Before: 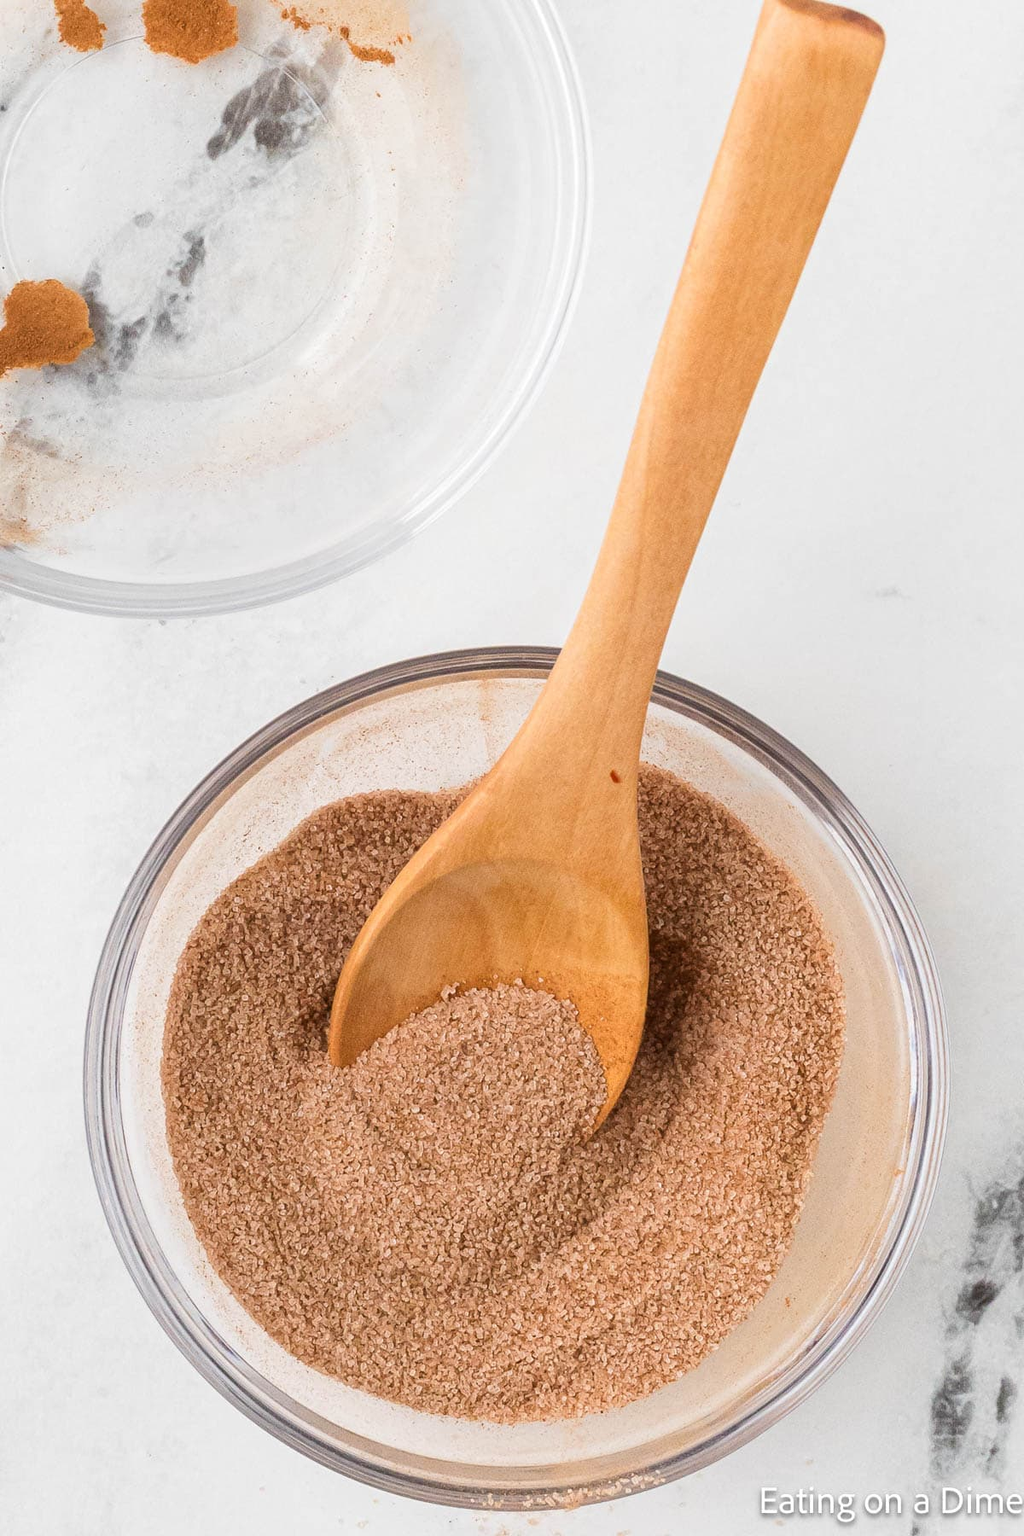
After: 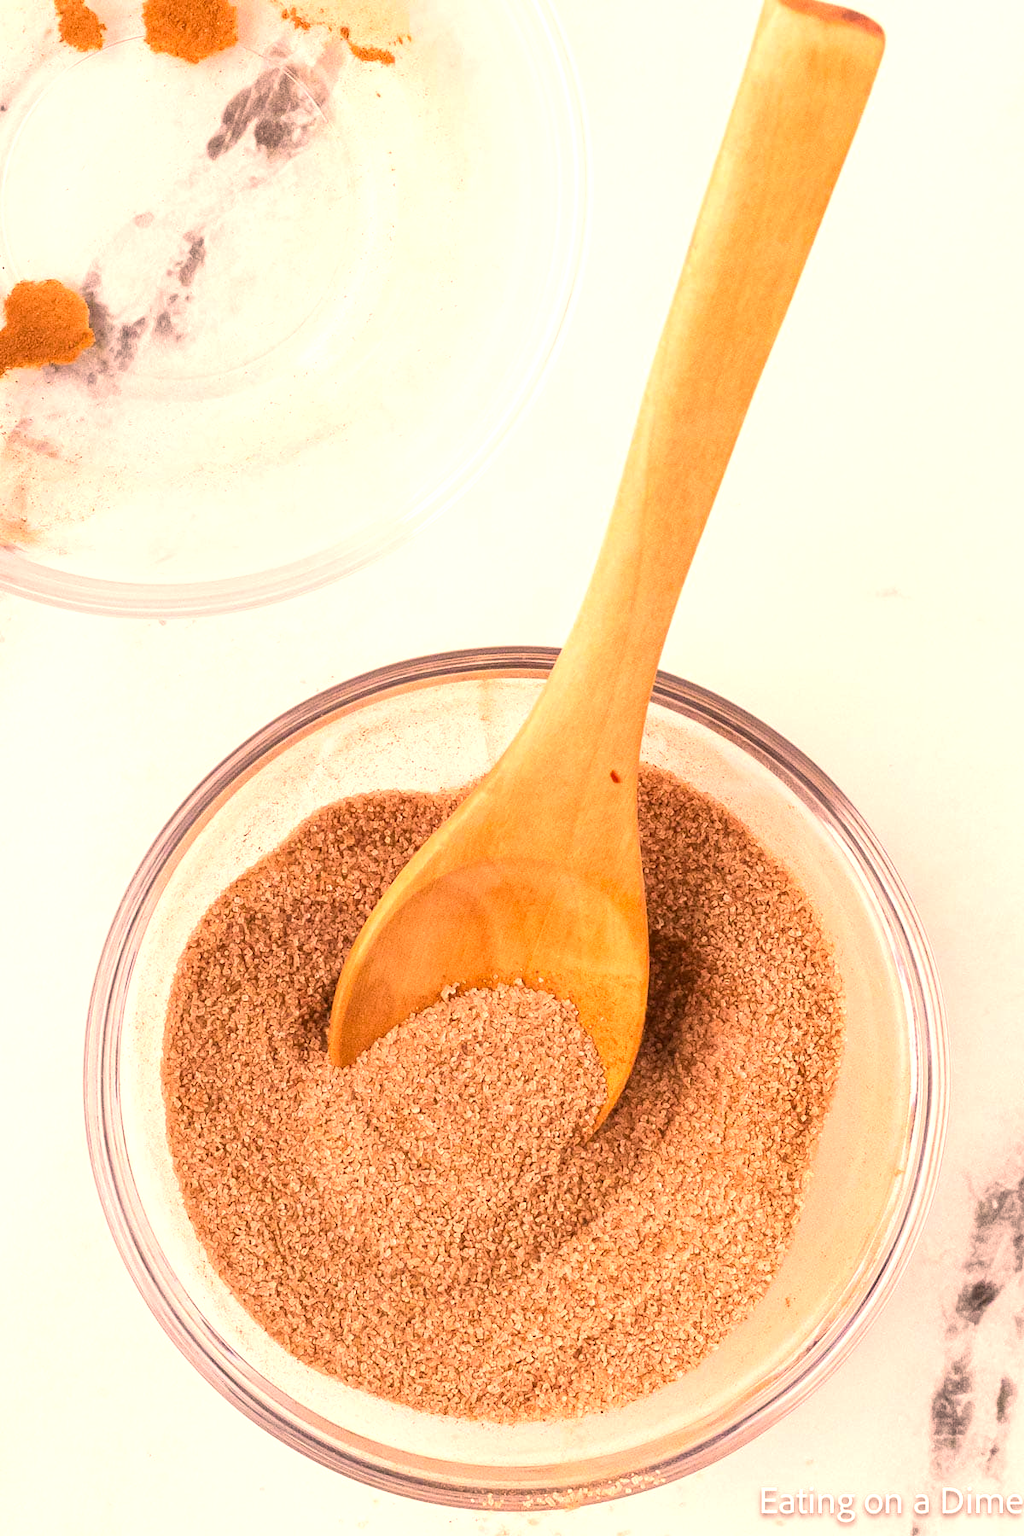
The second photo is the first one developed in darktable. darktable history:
color correction: highlights a* 22.19, highlights b* 21.98
exposure: exposure 0.643 EV, compensate highlight preservation false
